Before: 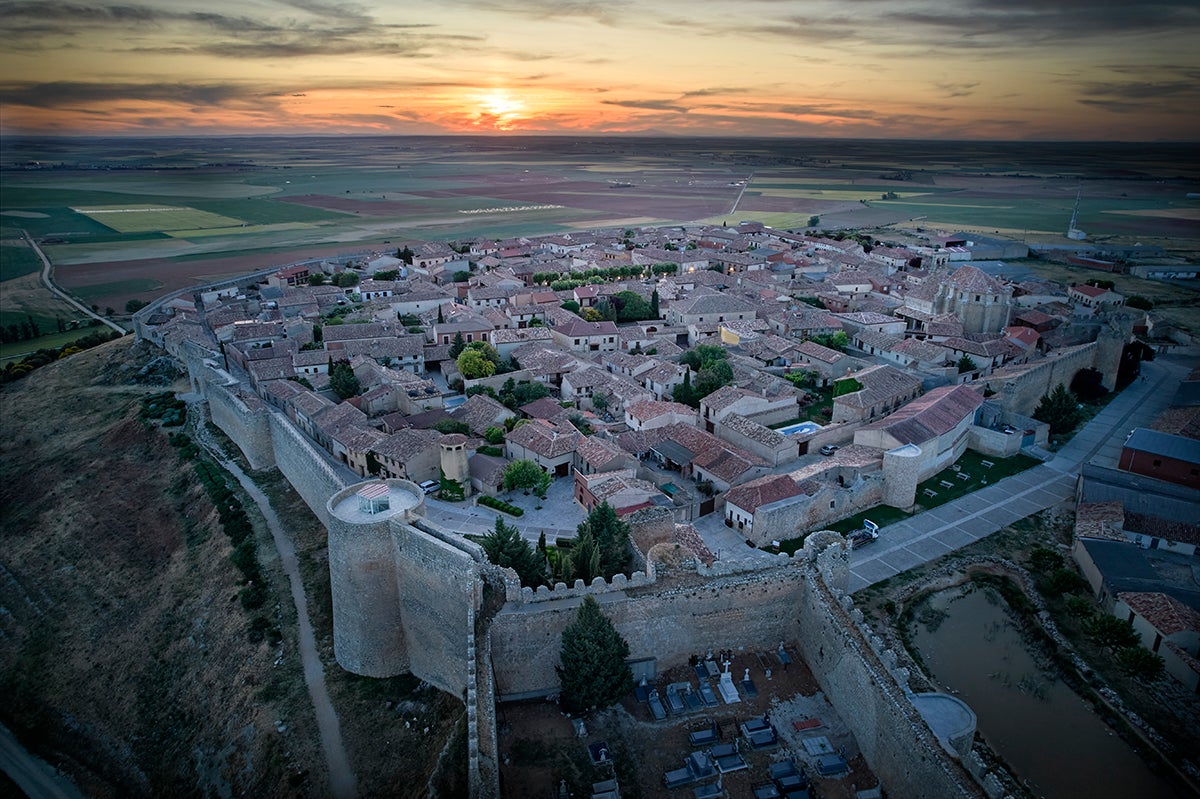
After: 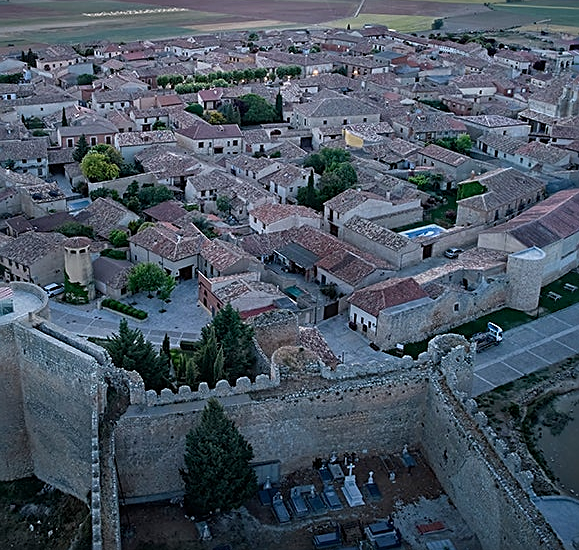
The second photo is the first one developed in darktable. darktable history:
sharpen: amount 0.584
crop: left 31.355%, top 24.741%, right 20.322%, bottom 6.324%
